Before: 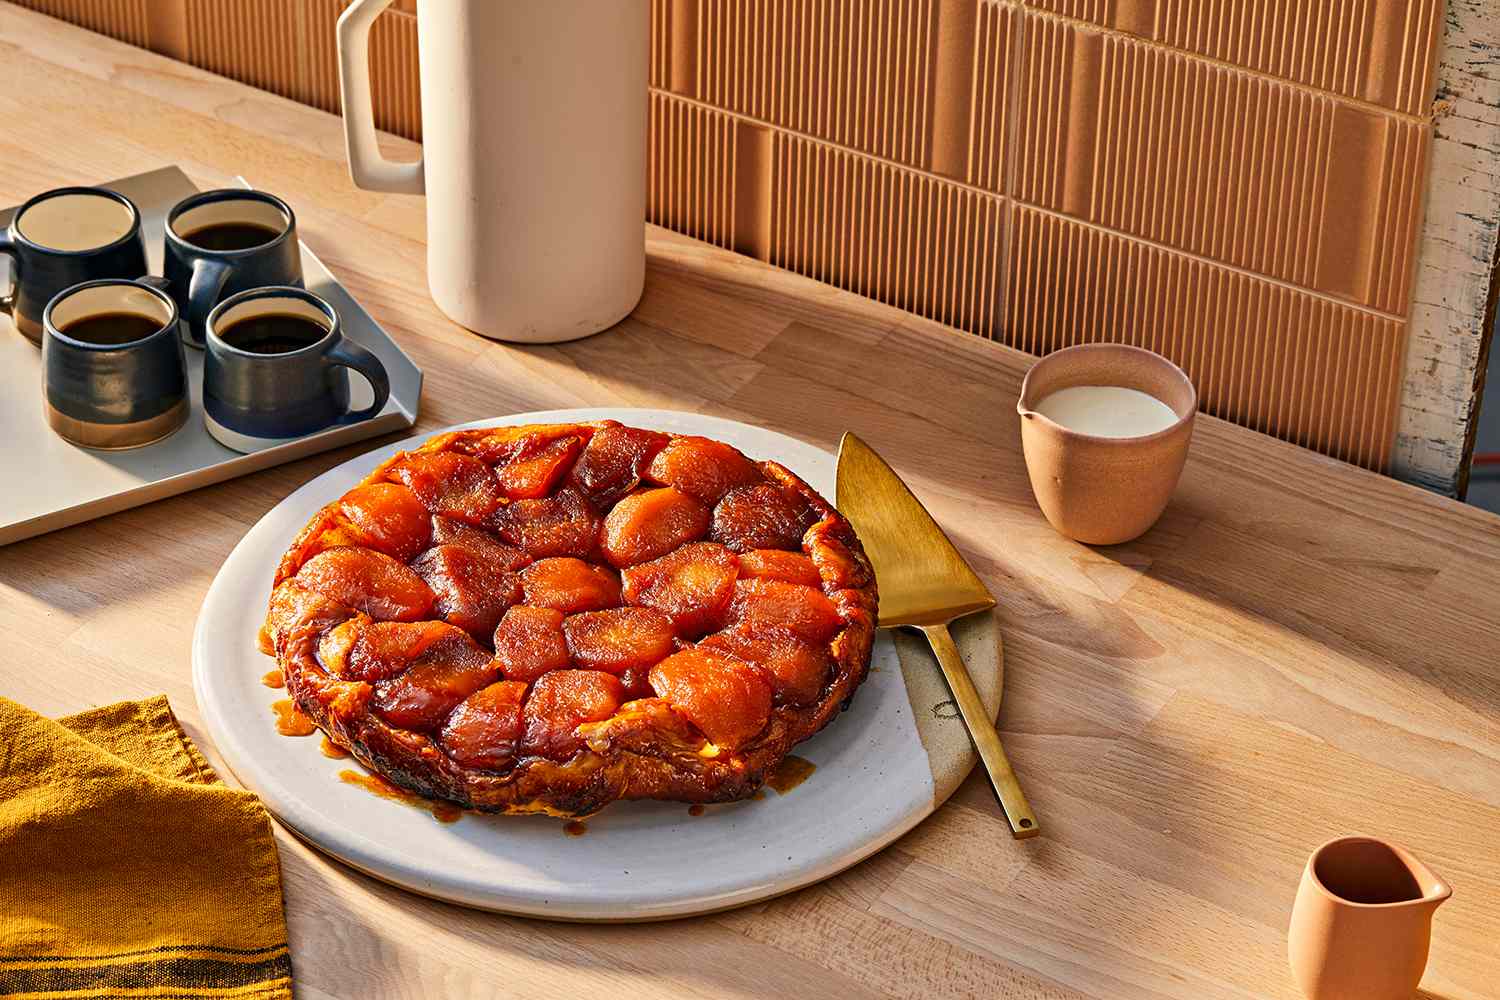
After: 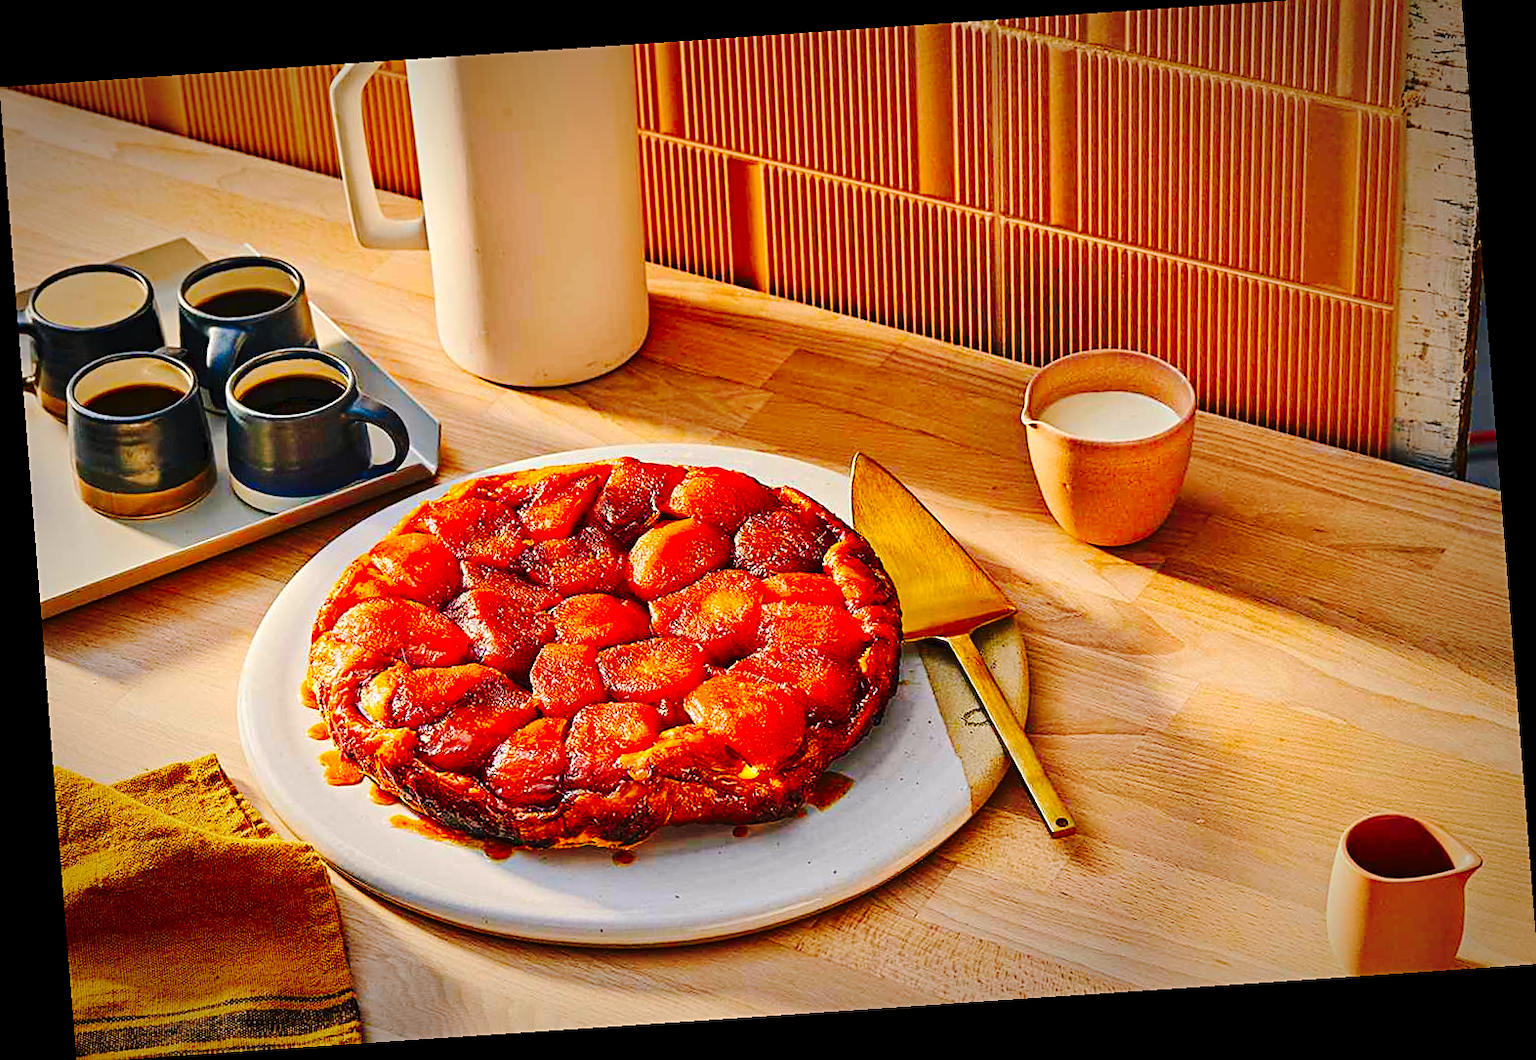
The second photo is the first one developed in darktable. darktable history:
white balance: red 1.009, blue 0.985
rotate and perspective: rotation -4.2°, shear 0.006, automatic cropping off
vignetting: fall-off start 70.97%, brightness -0.584, saturation -0.118, width/height ratio 1.333
crop: top 1.049%, right 0.001%
tone curve: curves: ch0 [(0, 0) (0.003, 0.034) (0.011, 0.038) (0.025, 0.046) (0.044, 0.054) (0.069, 0.06) (0.1, 0.079) (0.136, 0.114) (0.177, 0.151) (0.224, 0.213) (0.277, 0.293) (0.335, 0.385) (0.399, 0.482) (0.468, 0.578) (0.543, 0.655) (0.623, 0.724) (0.709, 0.786) (0.801, 0.854) (0.898, 0.922) (1, 1)], preserve colors none
contrast brightness saturation: saturation 0.5
sharpen: on, module defaults
